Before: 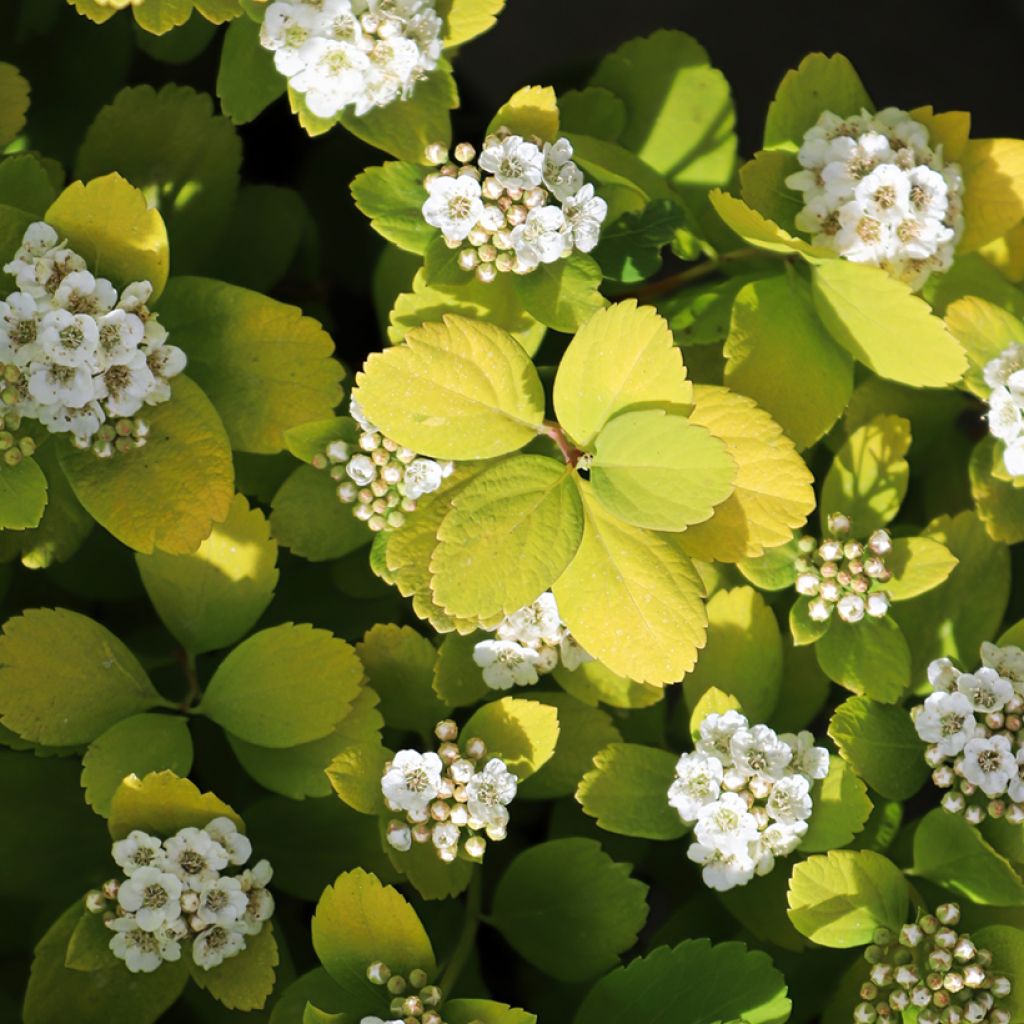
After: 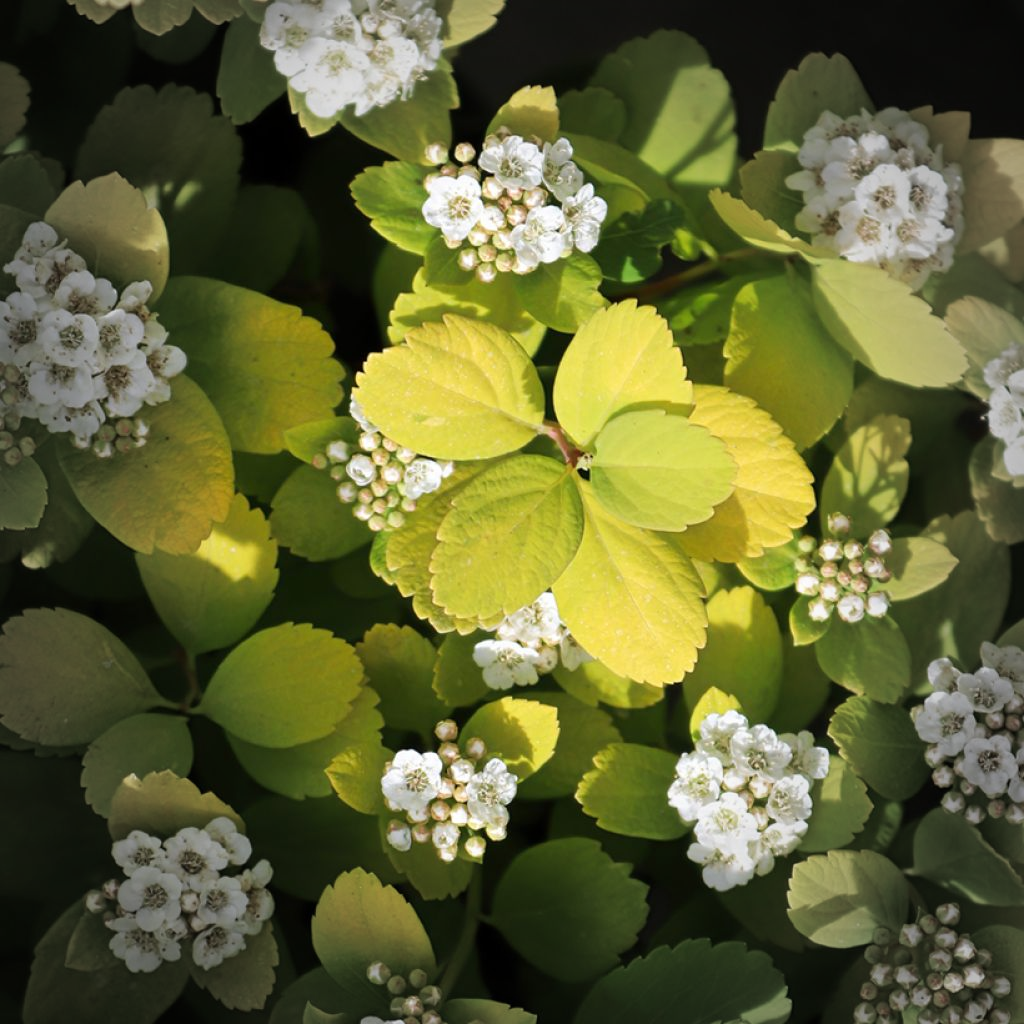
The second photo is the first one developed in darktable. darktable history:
vignetting: fall-off start 63.82%, width/height ratio 0.888, unbound false
